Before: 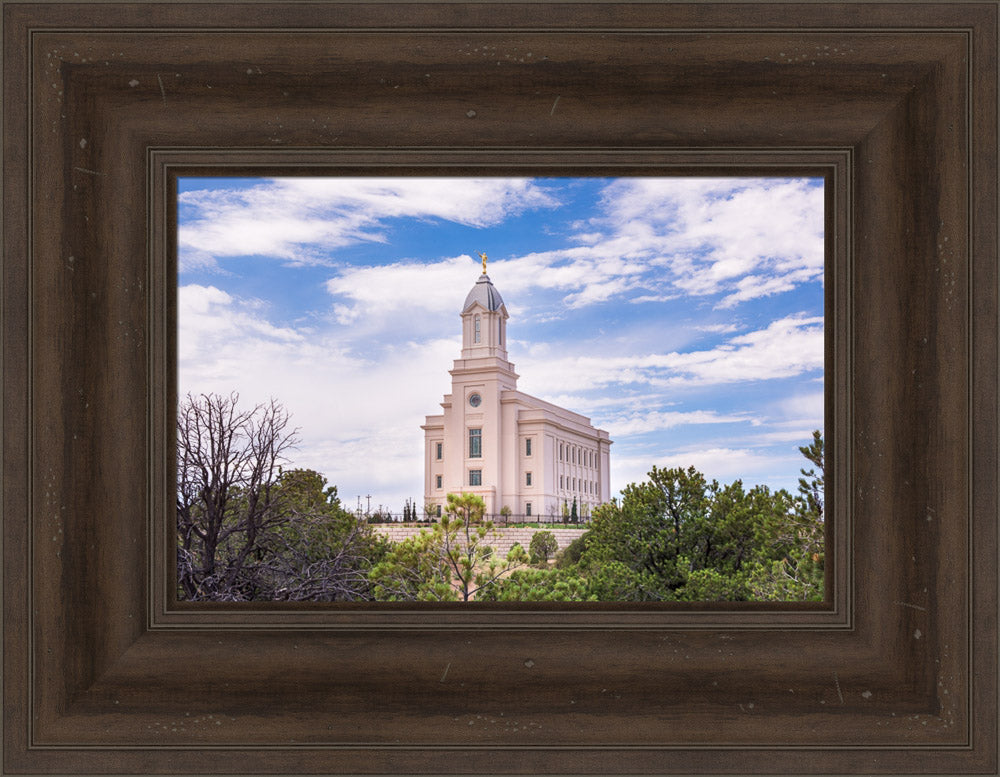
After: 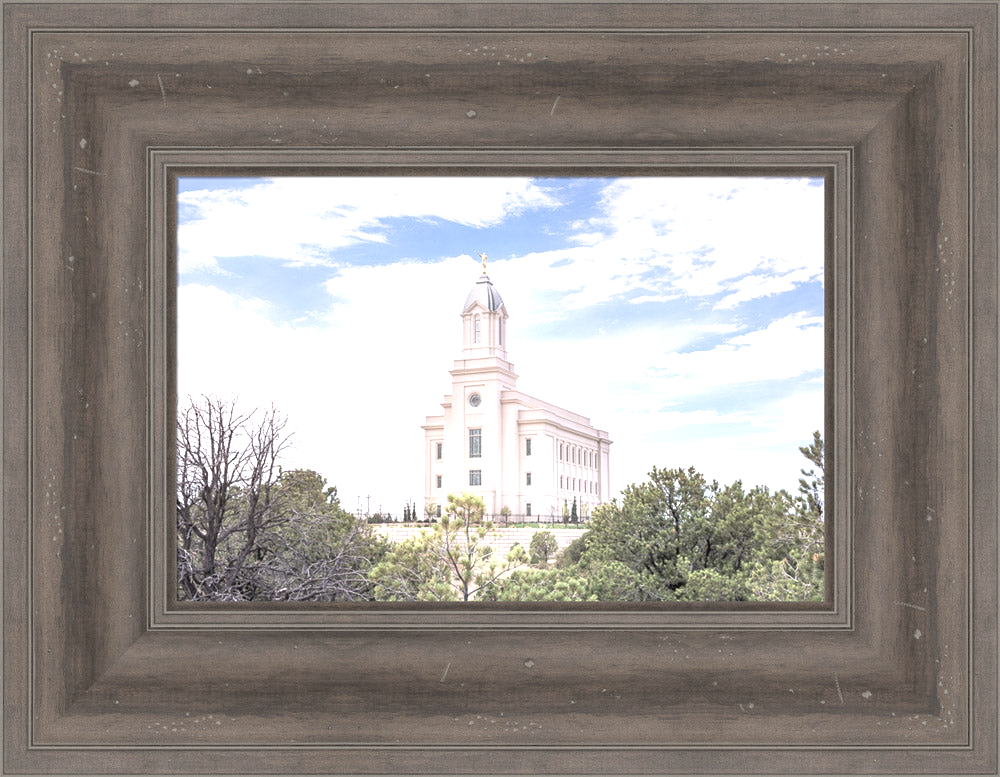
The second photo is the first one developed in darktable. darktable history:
contrast brightness saturation: brightness 0.184, saturation -0.499
exposure: black level correction 0, exposure 1.1 EV, compensate highlight preservation false
